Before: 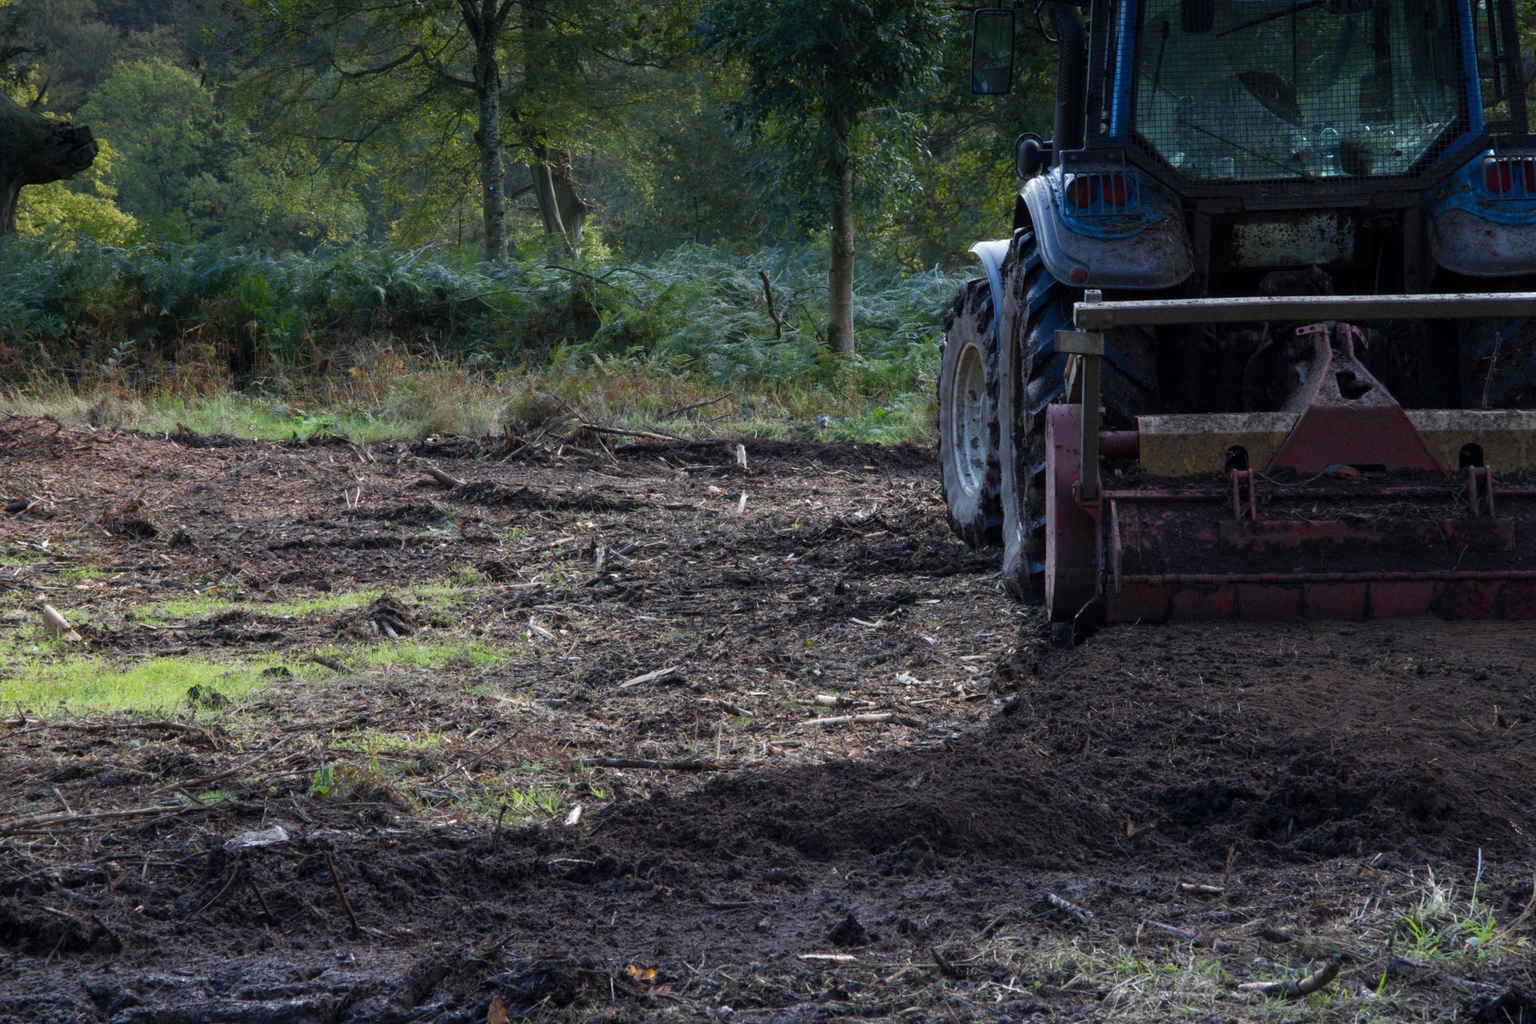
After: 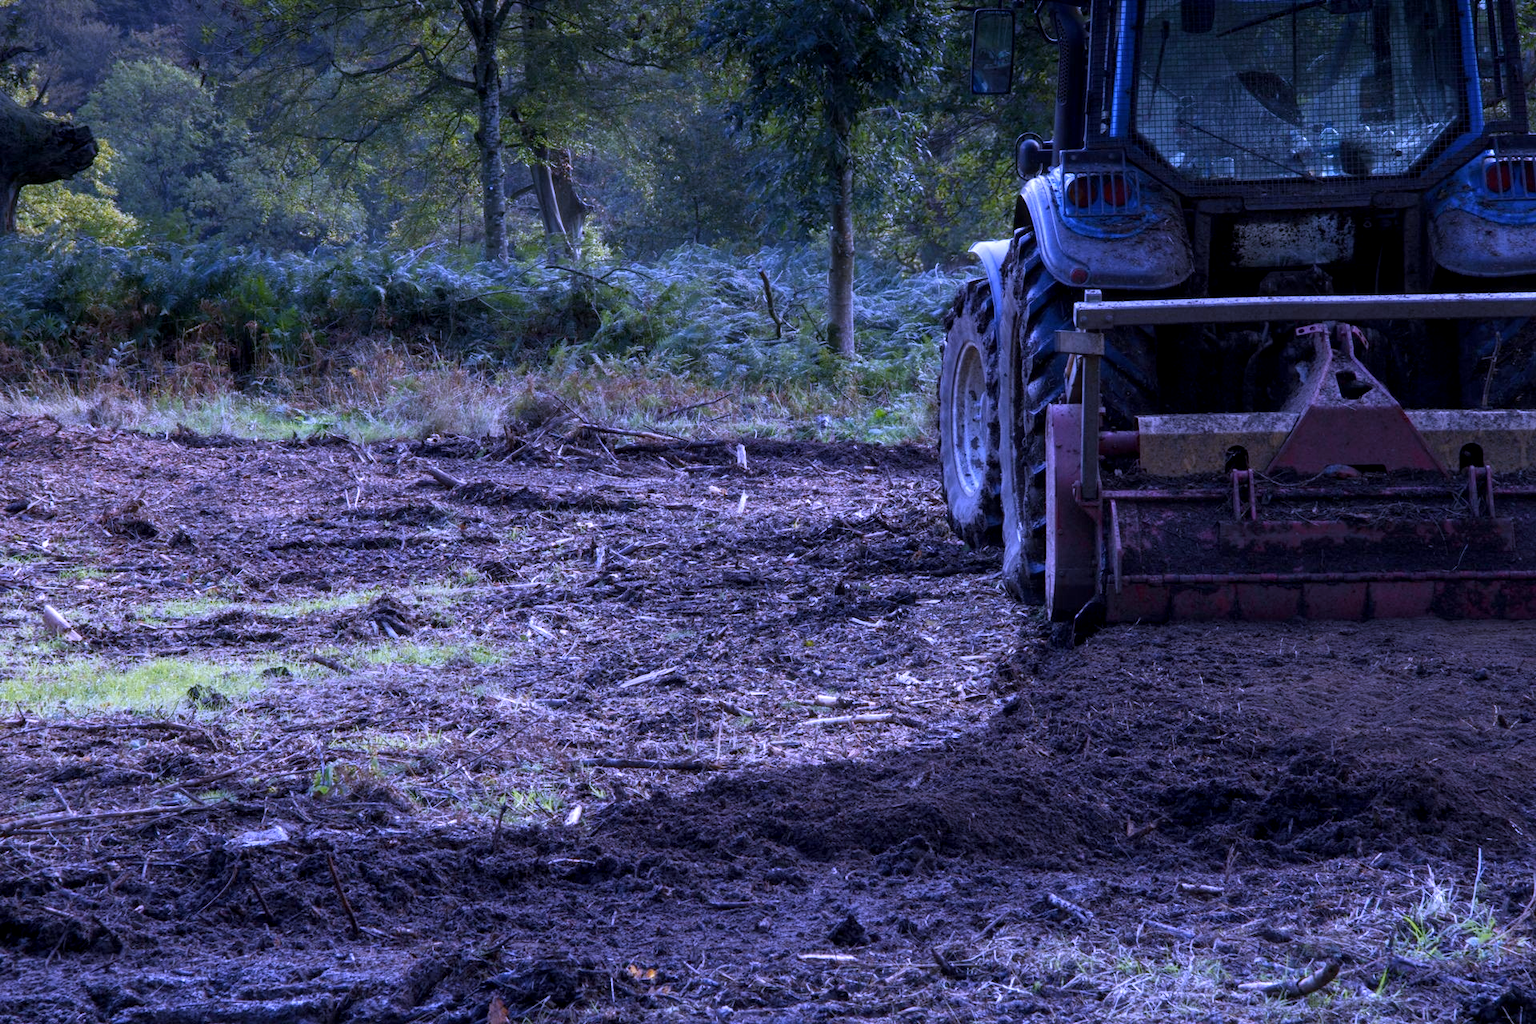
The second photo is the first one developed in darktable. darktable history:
white balance: red 0.98, blue 1.61
local contrast: on, module defaults
